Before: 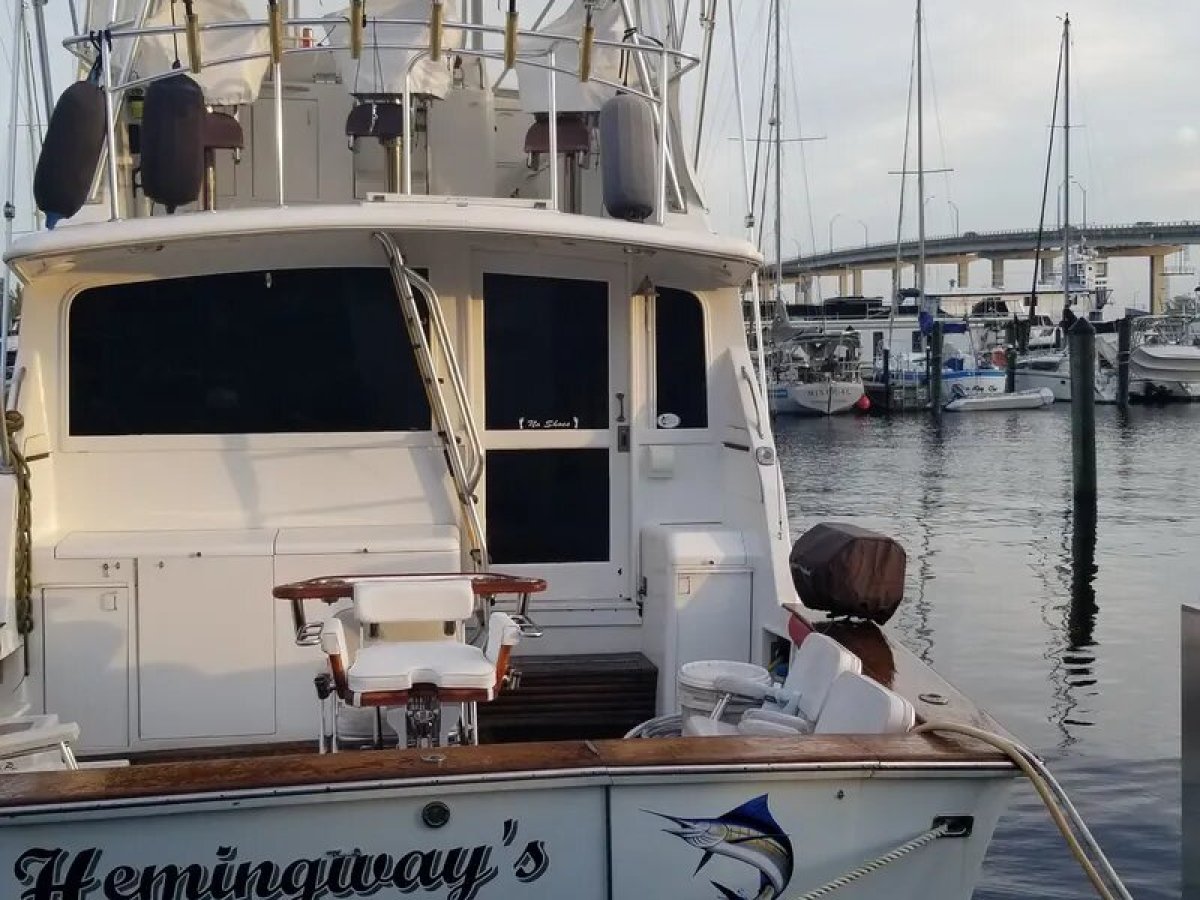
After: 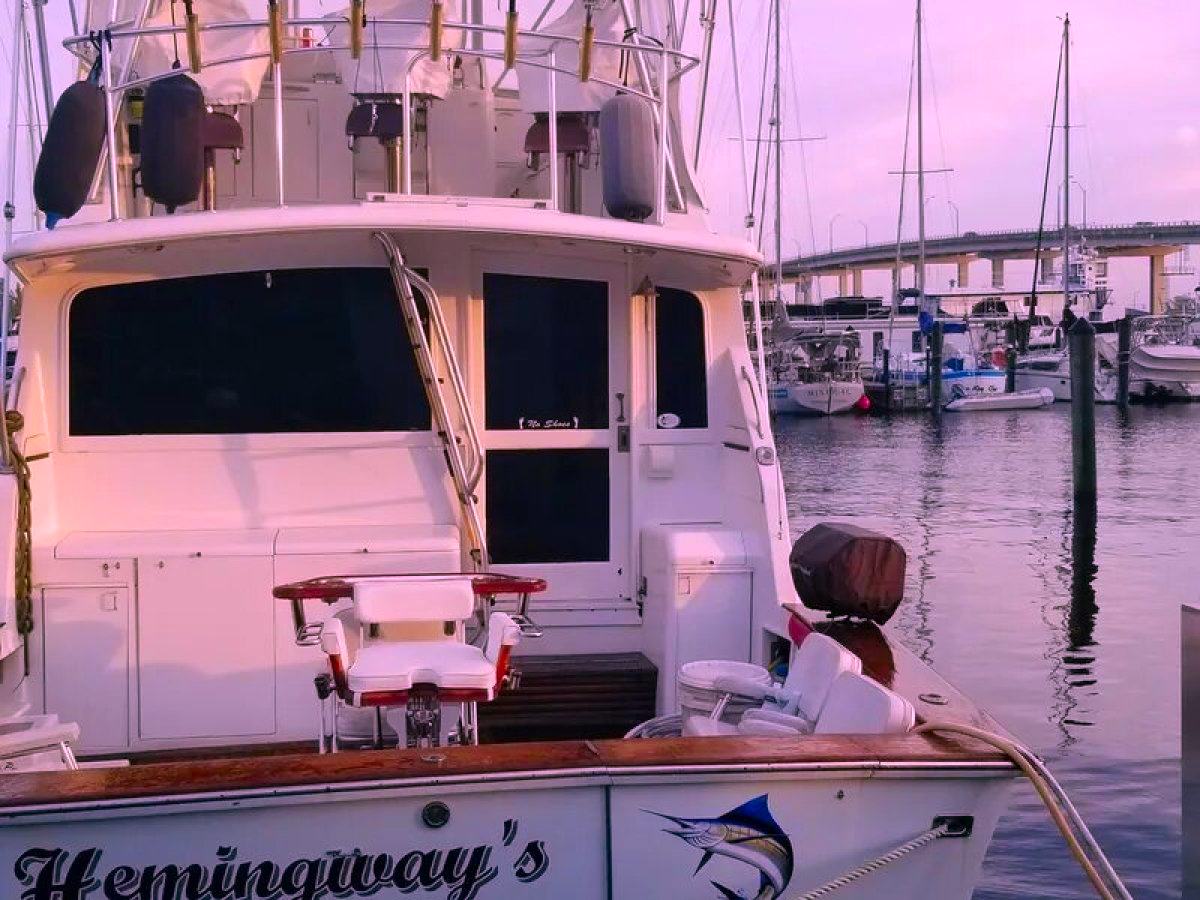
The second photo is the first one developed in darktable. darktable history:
color correction: highlights a* 19.5, highlights b* -11.83, saturation 1.65
